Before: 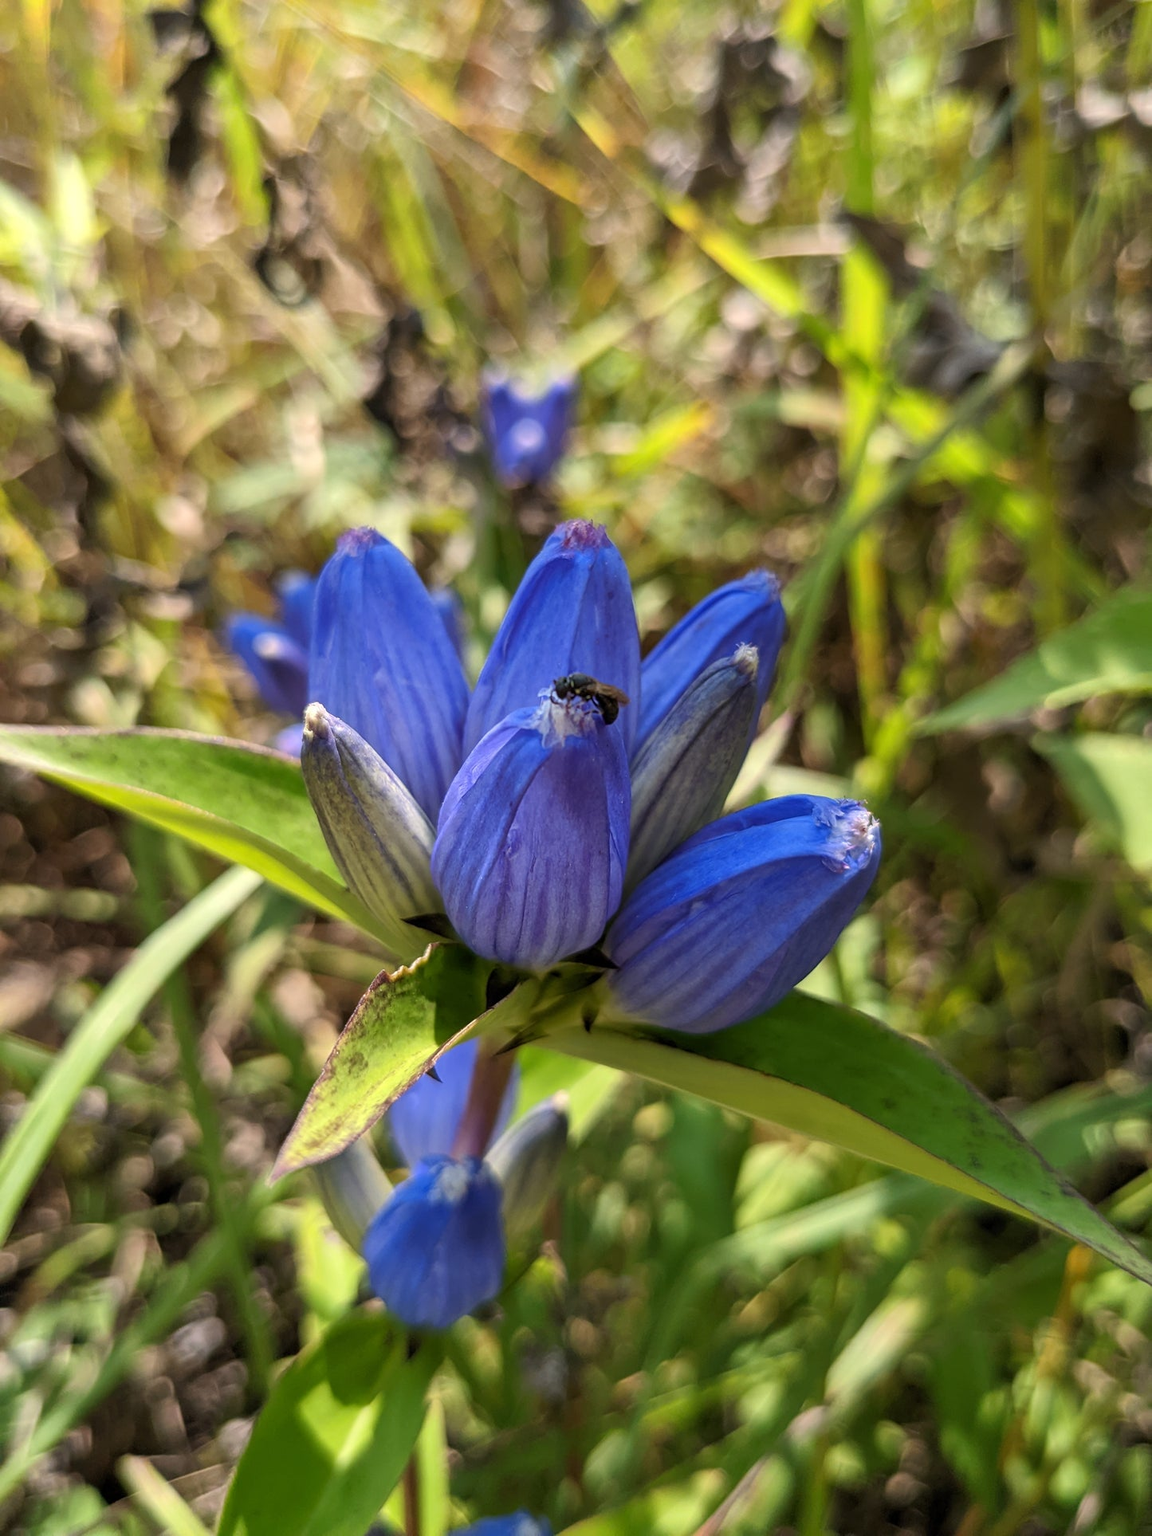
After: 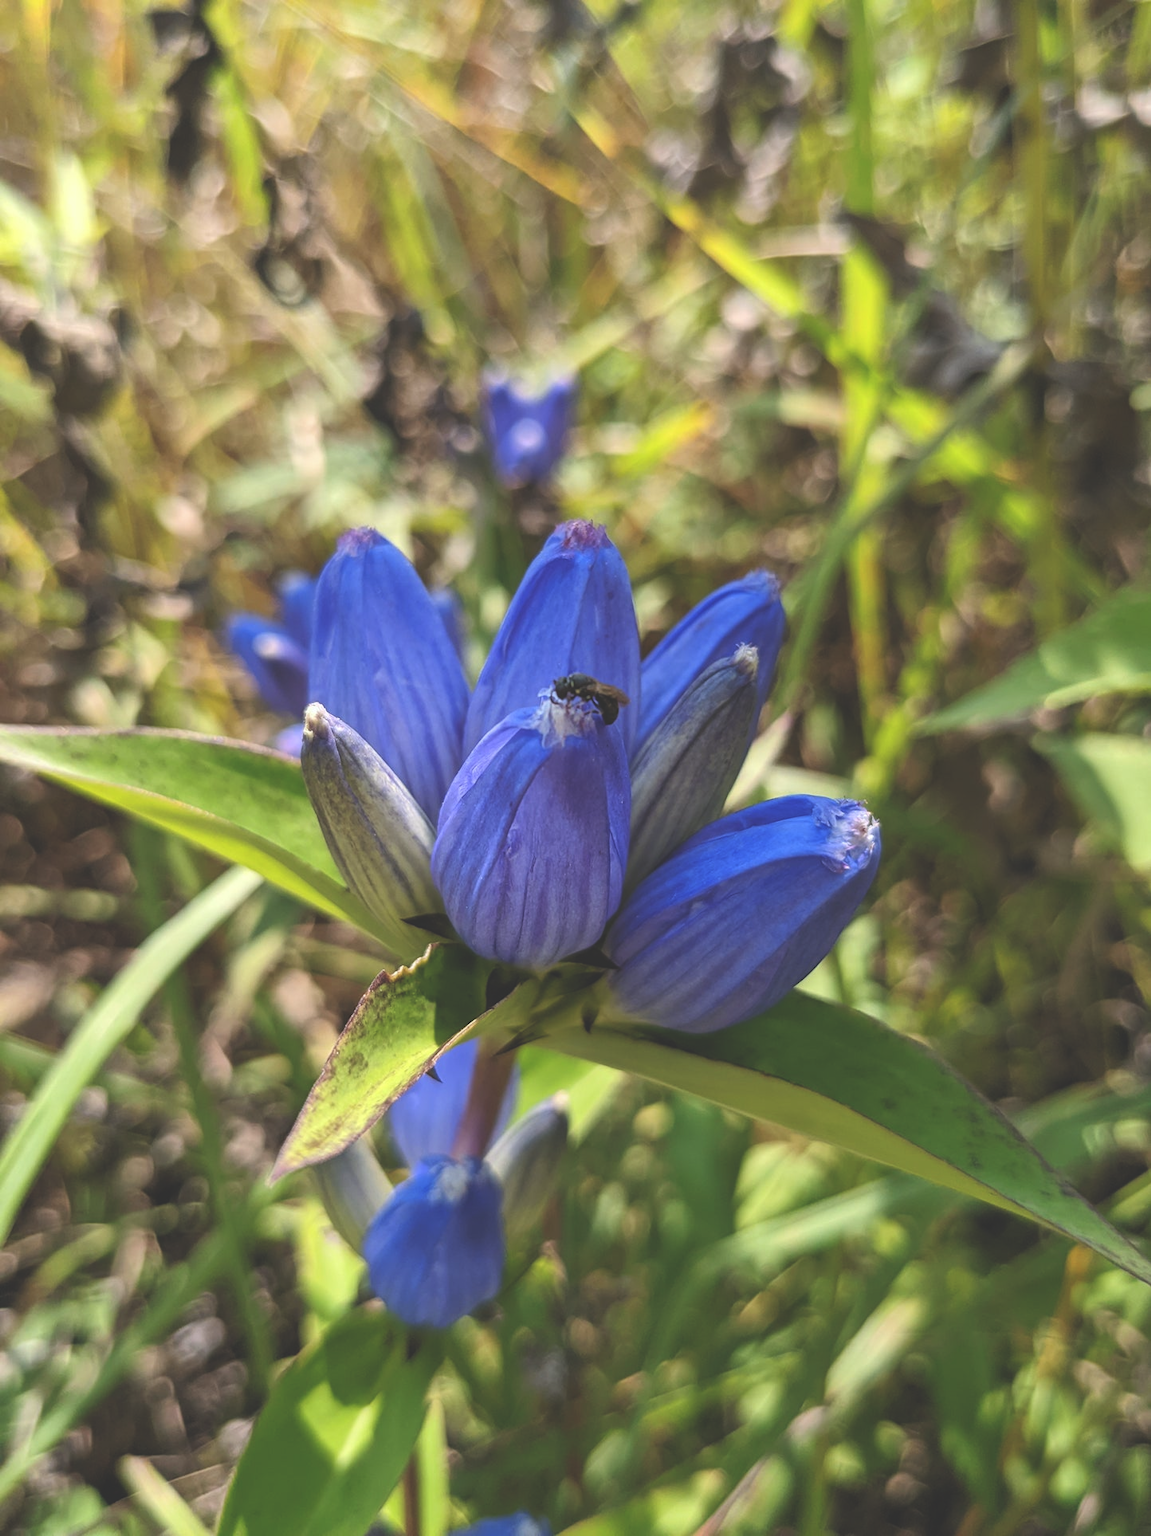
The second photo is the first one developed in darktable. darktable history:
exposure: black level correction -0.03, compensate highlight preservation false
white balance: red 0.988, blue 1.017
